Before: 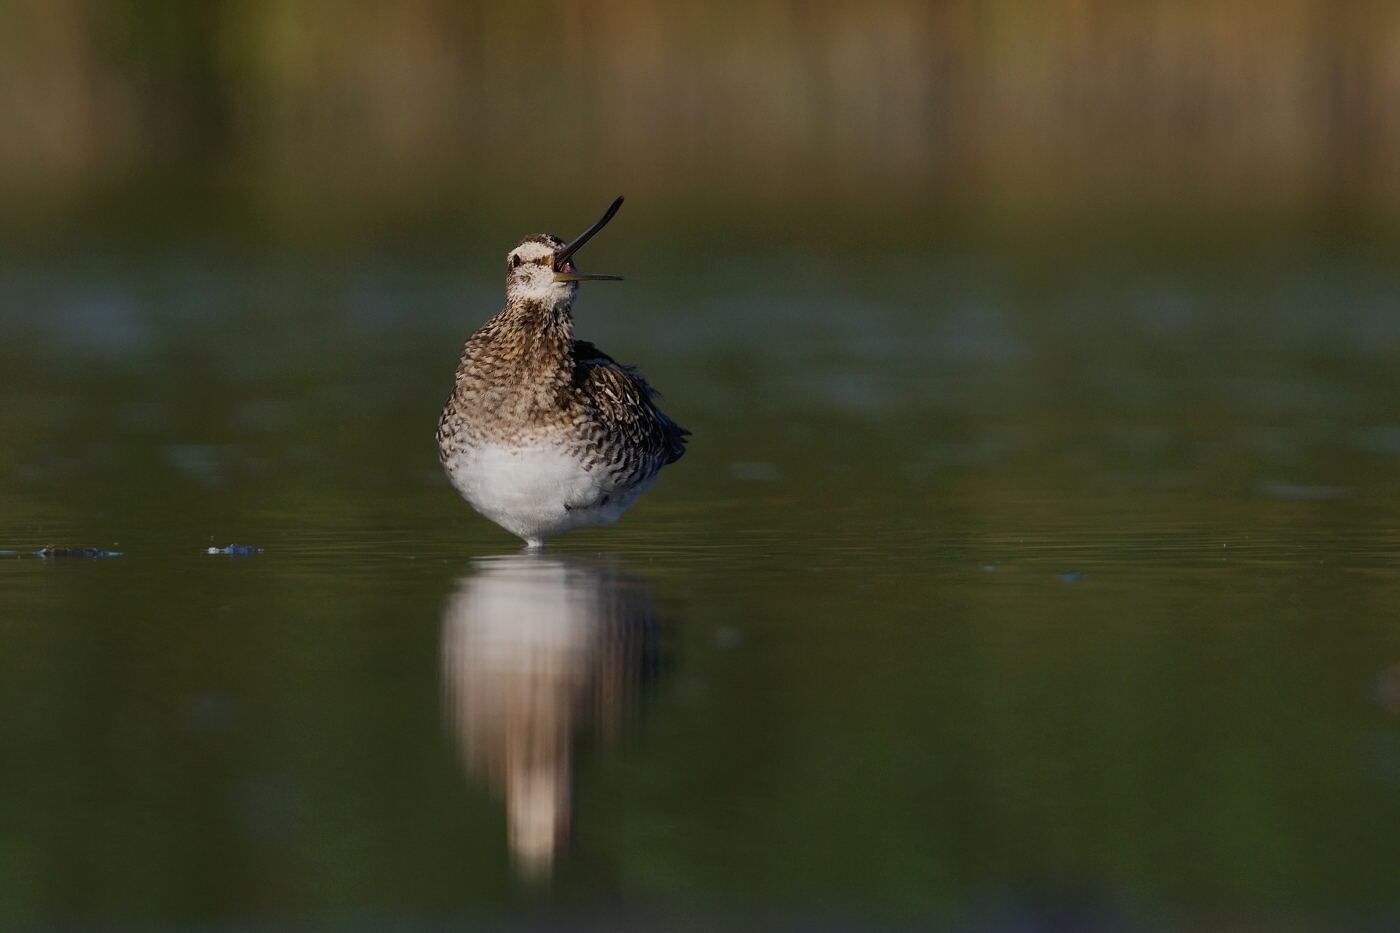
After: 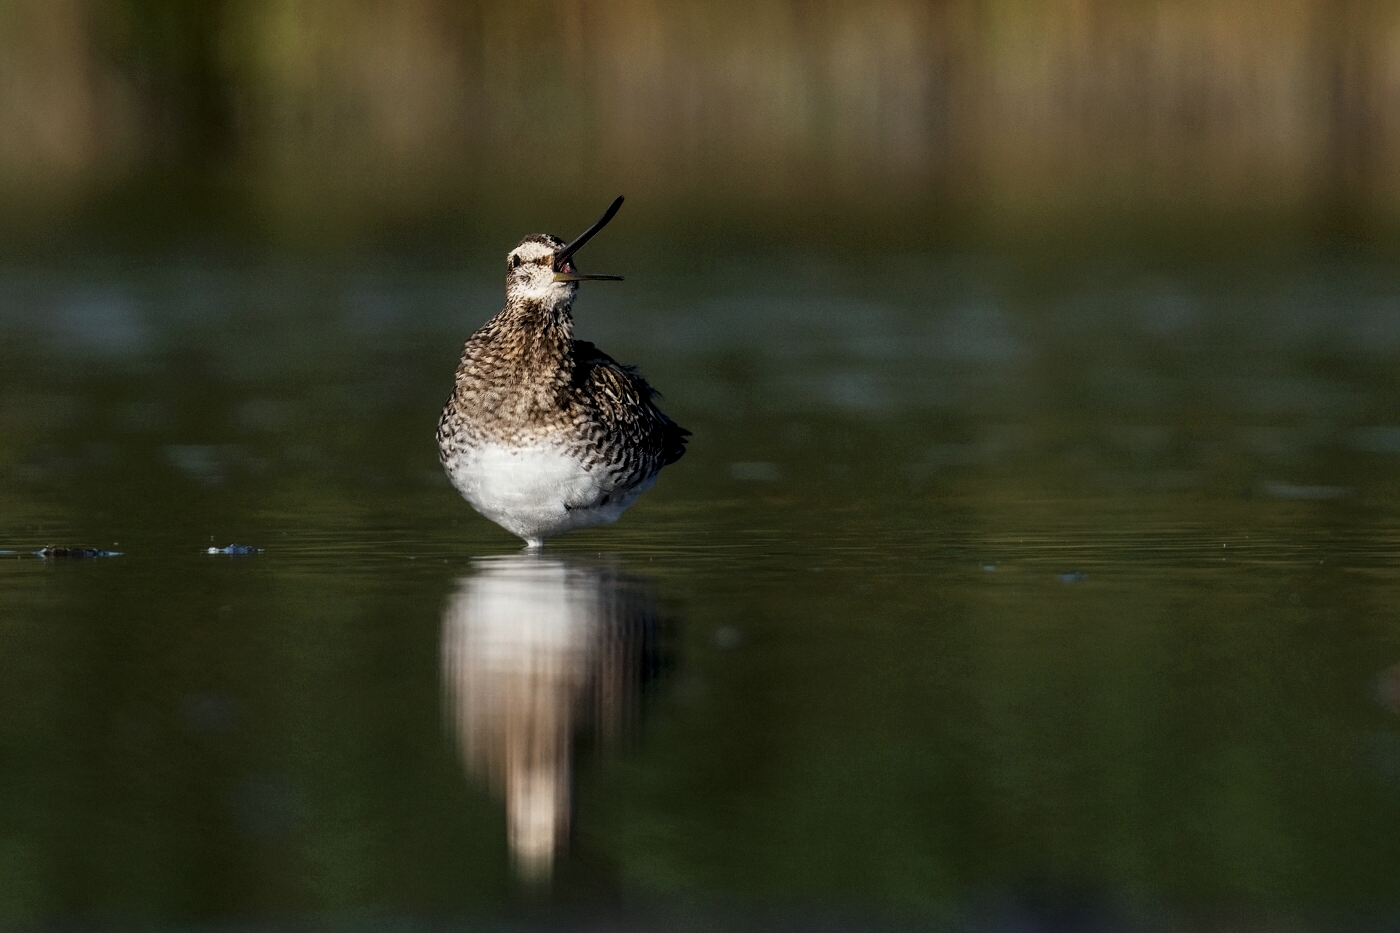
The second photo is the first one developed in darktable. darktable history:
filmic rgb: white relative exposure 2.34 EV, hardness 6.59
local contrast: on, module defaults
exposure: exposure 0.258 EV
white balance: red 0.978, blue 0.999
